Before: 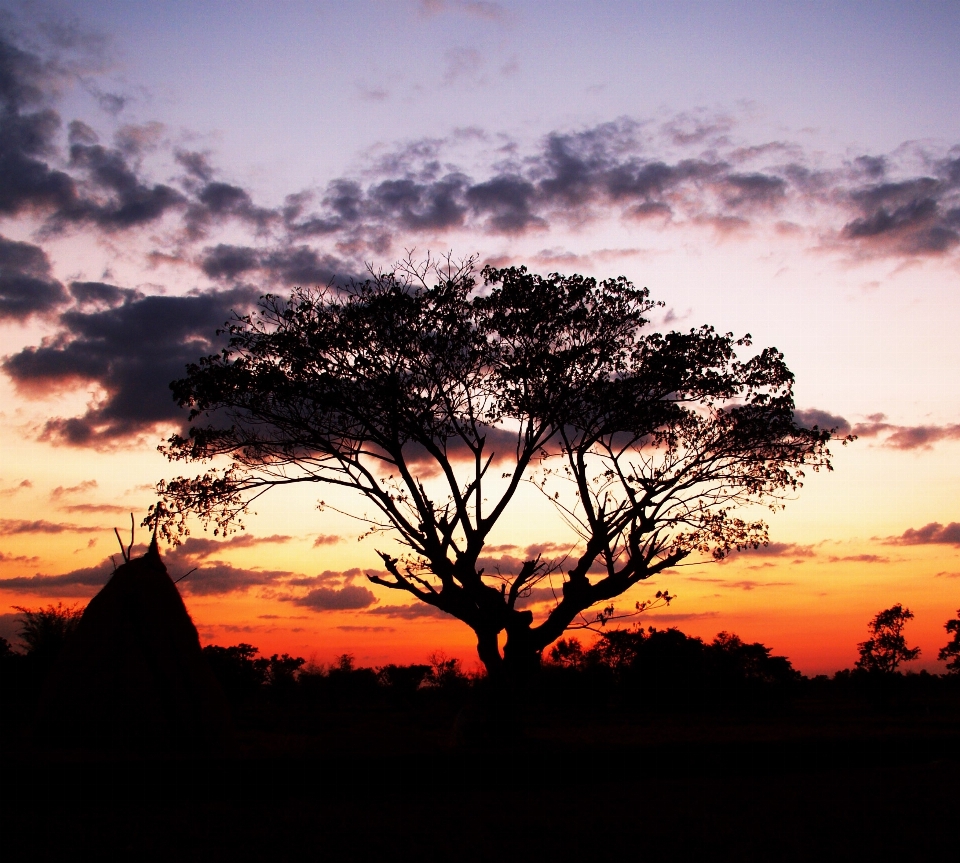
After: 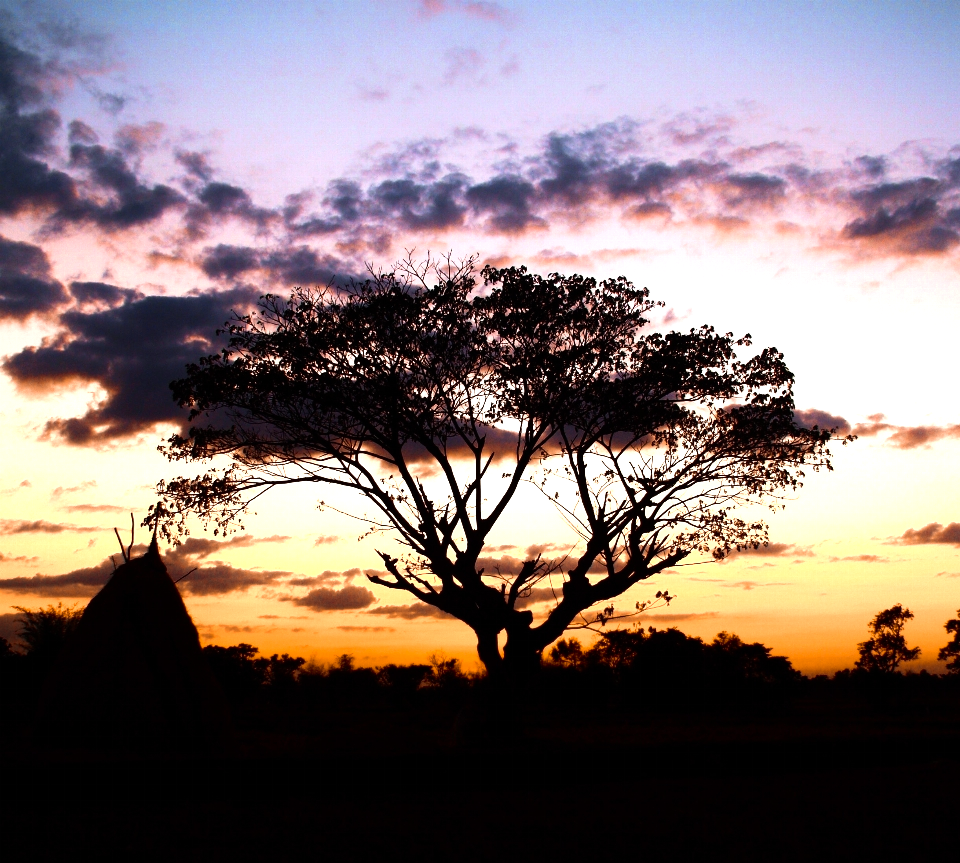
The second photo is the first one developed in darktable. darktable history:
color zones: curves: ch0 [(0.009, 0.528) (0.136, 0.6) (0.255, 0.586) (0.39, 0.528) (0.522, 0.584) (0.686, 0.736) (0.849, 0.561)]; ch1 [(0.045, 0.781) (0.14, 0.416) (0.257, 0.695) (0.442, 0.032) (0.738, 0.338) (0.818, 0.632) (0.891, 0.741) (1, 0.704)]; ch2 [(0, 0.667) (0.141, 0.52) (0.26, 0.37) (0.474, 0.432) (0.743, 0.286)]
tone equalizer: -8 EV -0.417 EV, -7 EV -0.389 EV, -6 EV -0.333 EV, -5 EV -0.222 EV, -3 EV 0.222 EV, -2 EV 0.333 EV, -1 EV 0.389 EV, +0 EV 0.417 EV, edges refinement/feathering 500, mask exposure compensation -1.57 EV, preserve details no
